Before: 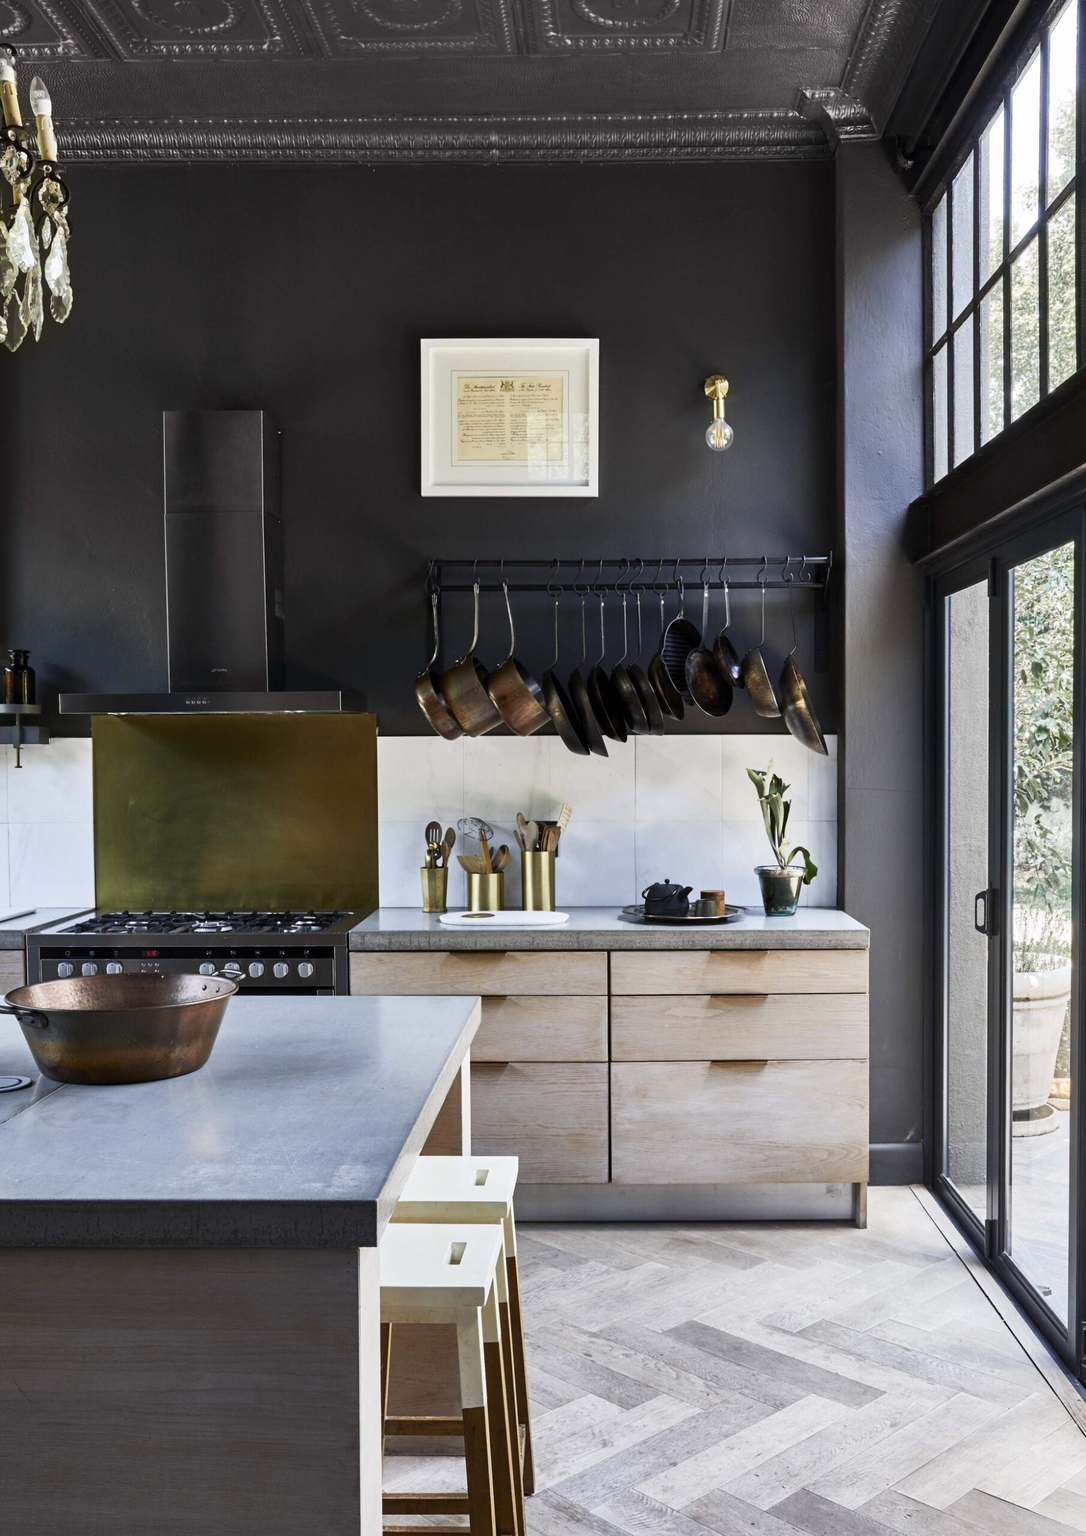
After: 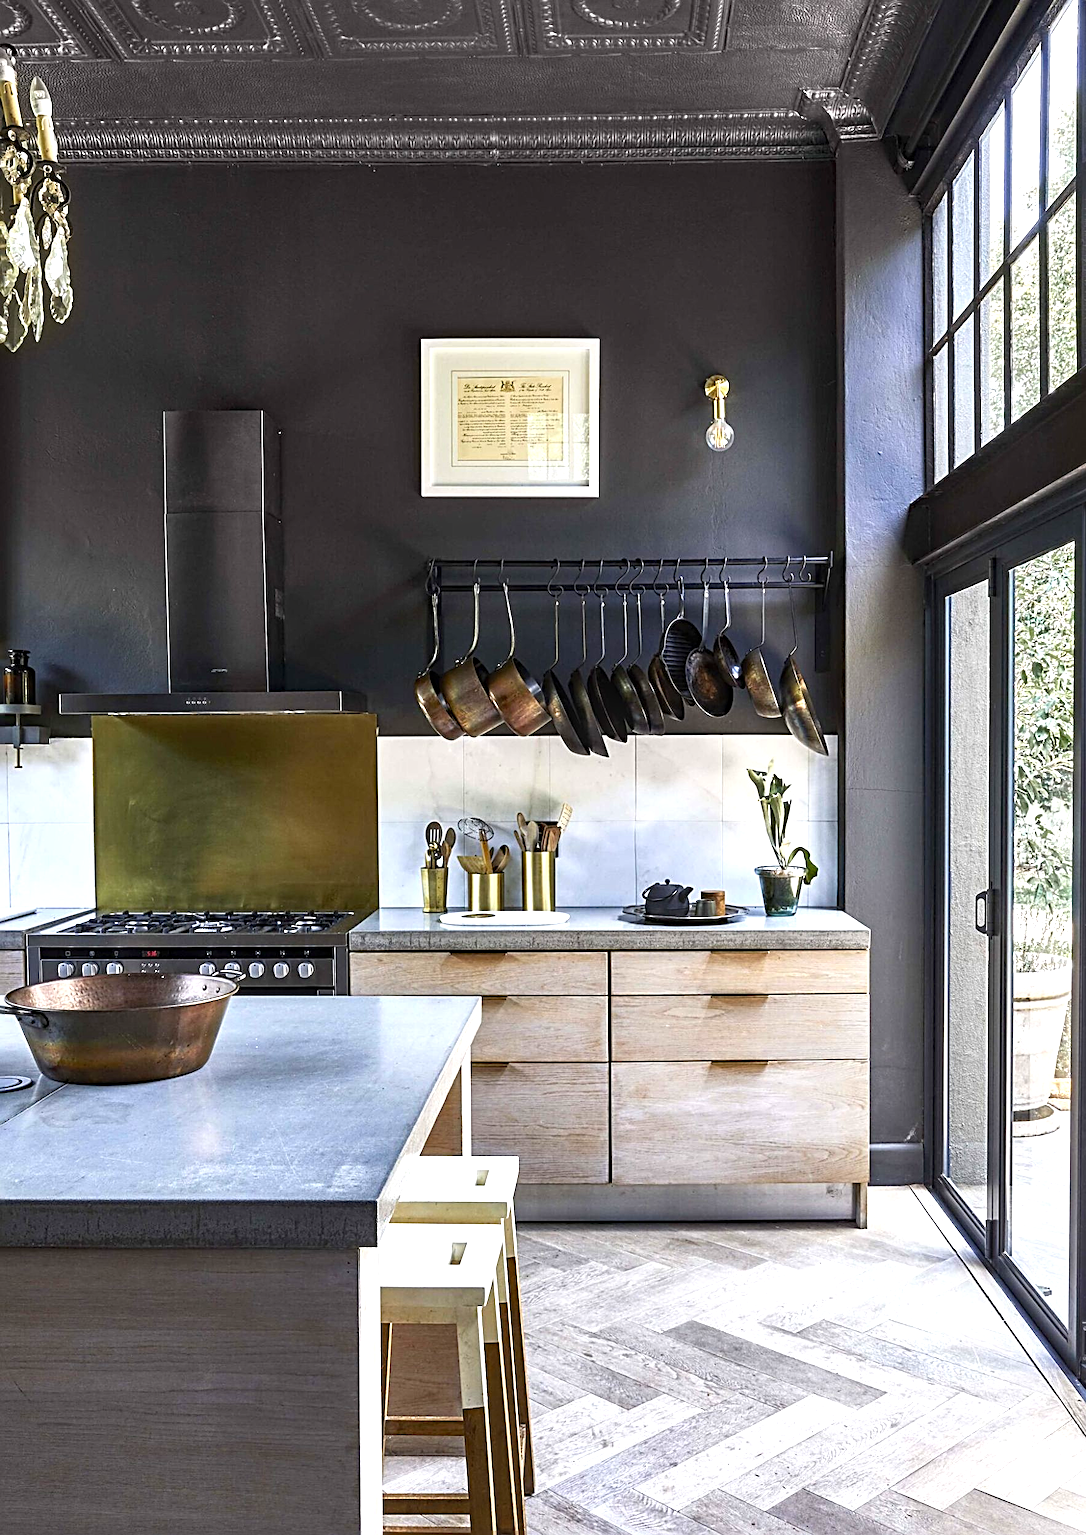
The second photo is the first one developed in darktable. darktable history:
exposure: black level correction 0, exposure 0.7 EV, compensate exposure bias true, compensate highlight preservation false
sharpen: radius 2.817, amount 0.715
color contrast: green-magenta contrast 1.1, blue-yellow contrast 1.1, unbound 0
local contrast: on, module defaults
haze removal: compatibility mode true, adaptive false
